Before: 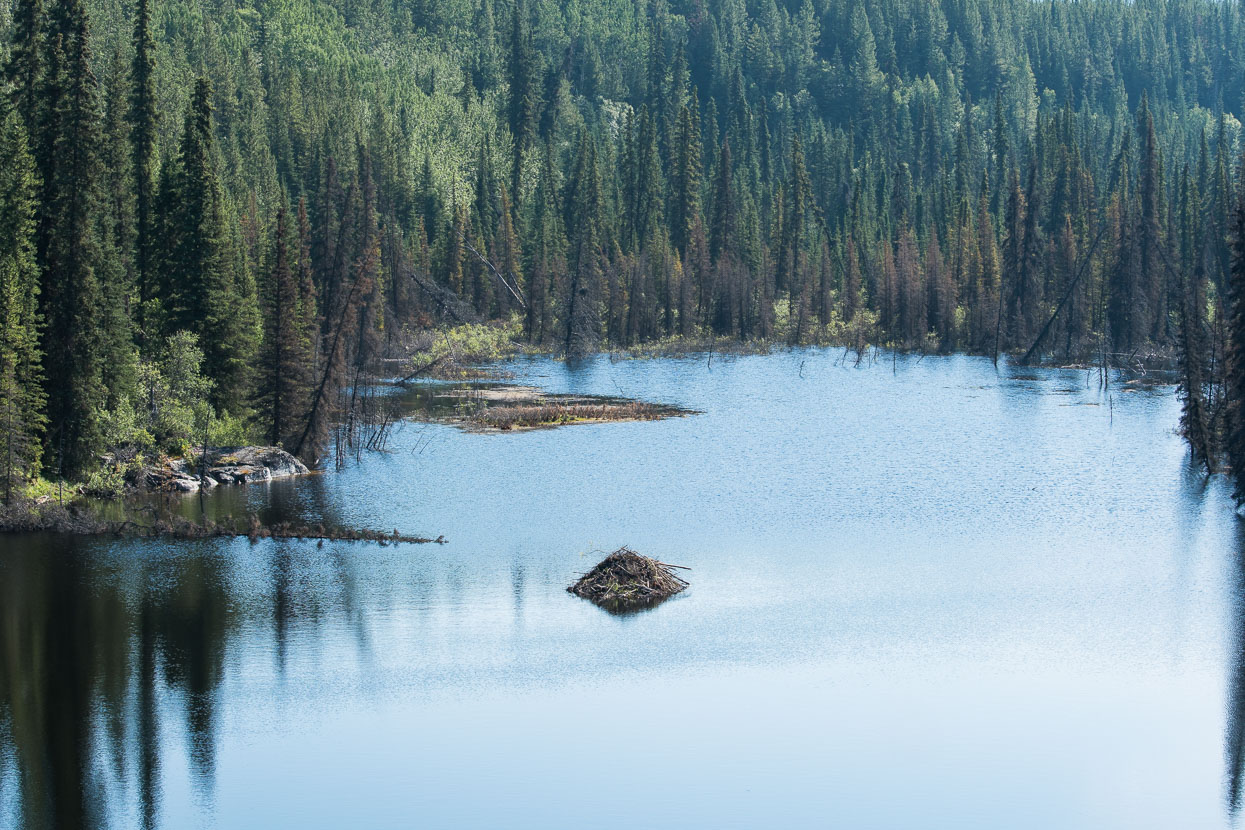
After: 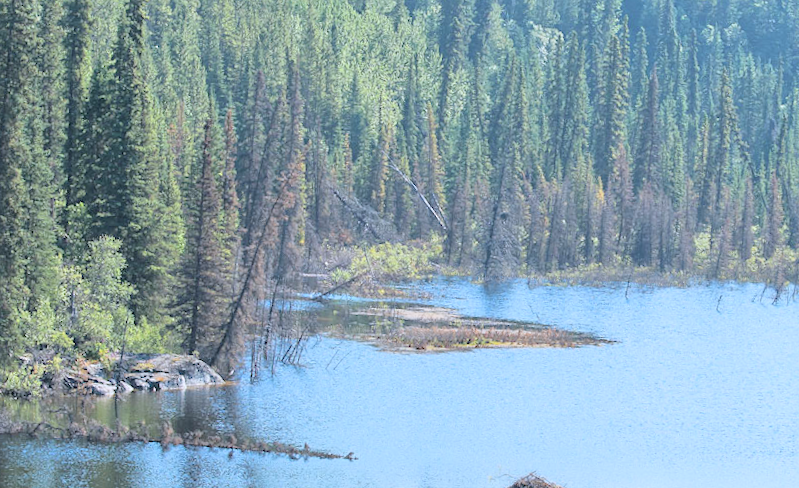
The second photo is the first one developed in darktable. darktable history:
crop and rotate: angle -4.99°, left 2.122%, top 6.945%, right 27.566%, bottom 30.519%
exposure: black level correction 0, exposure 1.2 EV, compensate highlight preservation false
global tonemap: drago (0.7, 100)
rotate and perspective: rotation -2.22°, lens shift (horizontal) -0.022, automatic cropping off
color calibration: illuminant as shot in camera, x 0.358, y 0.373, temperature 4628.91 K
sharpen: amount 0.2
tone equalizer: -8 EV -0.002 EV, -7 EV 0.005 EV, -6 EV -0.008 EV, -5 EV 0.007 EV, -4 EV -0.042 EV, -3 EV -0.233 EV, -2 EV -0.662 EV, -1 EV -0.983 EV, +0 EV -0.969 EV, smoothing diameter 2%, edges refinement/feathering 20, mask exposure compensation -1.57 EV, filter diffusion 5
